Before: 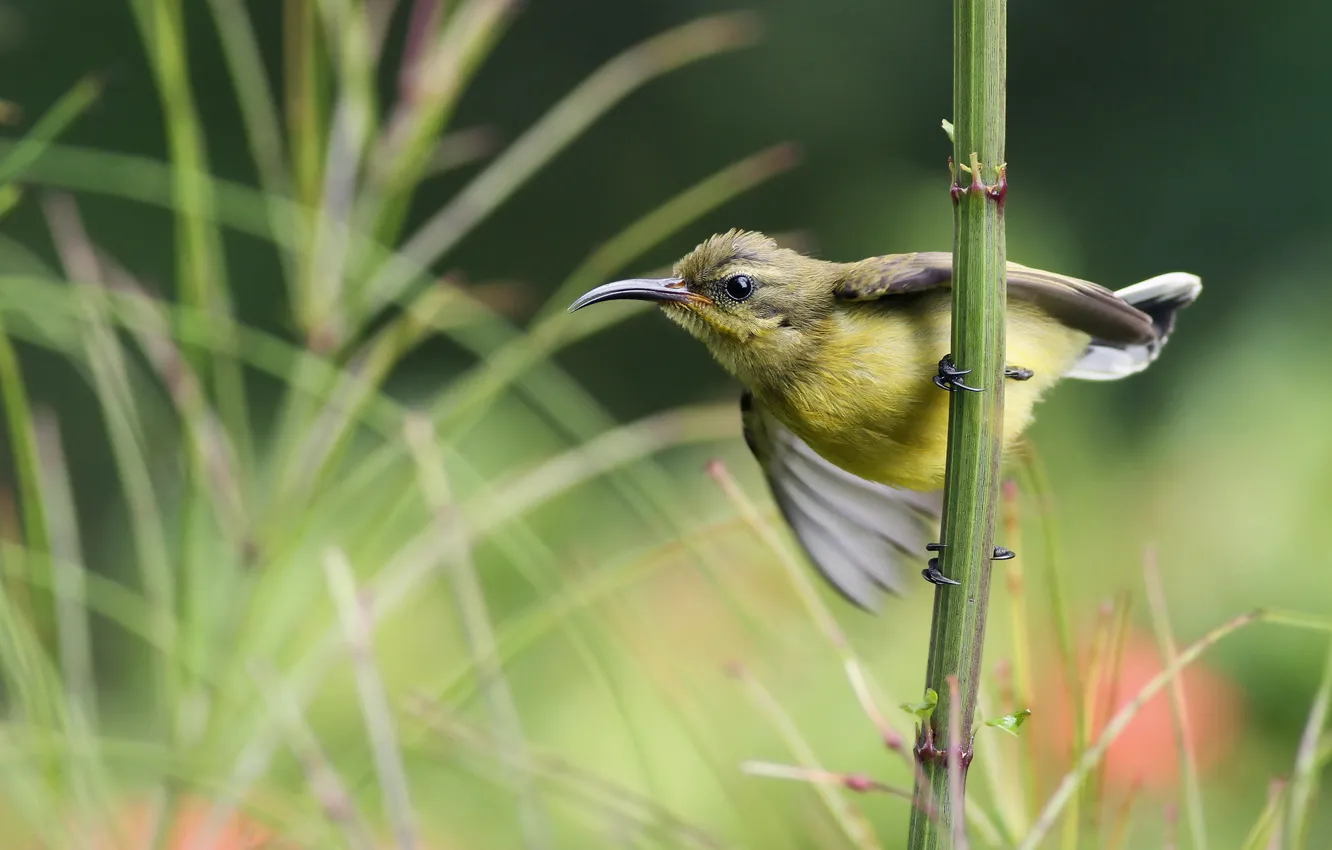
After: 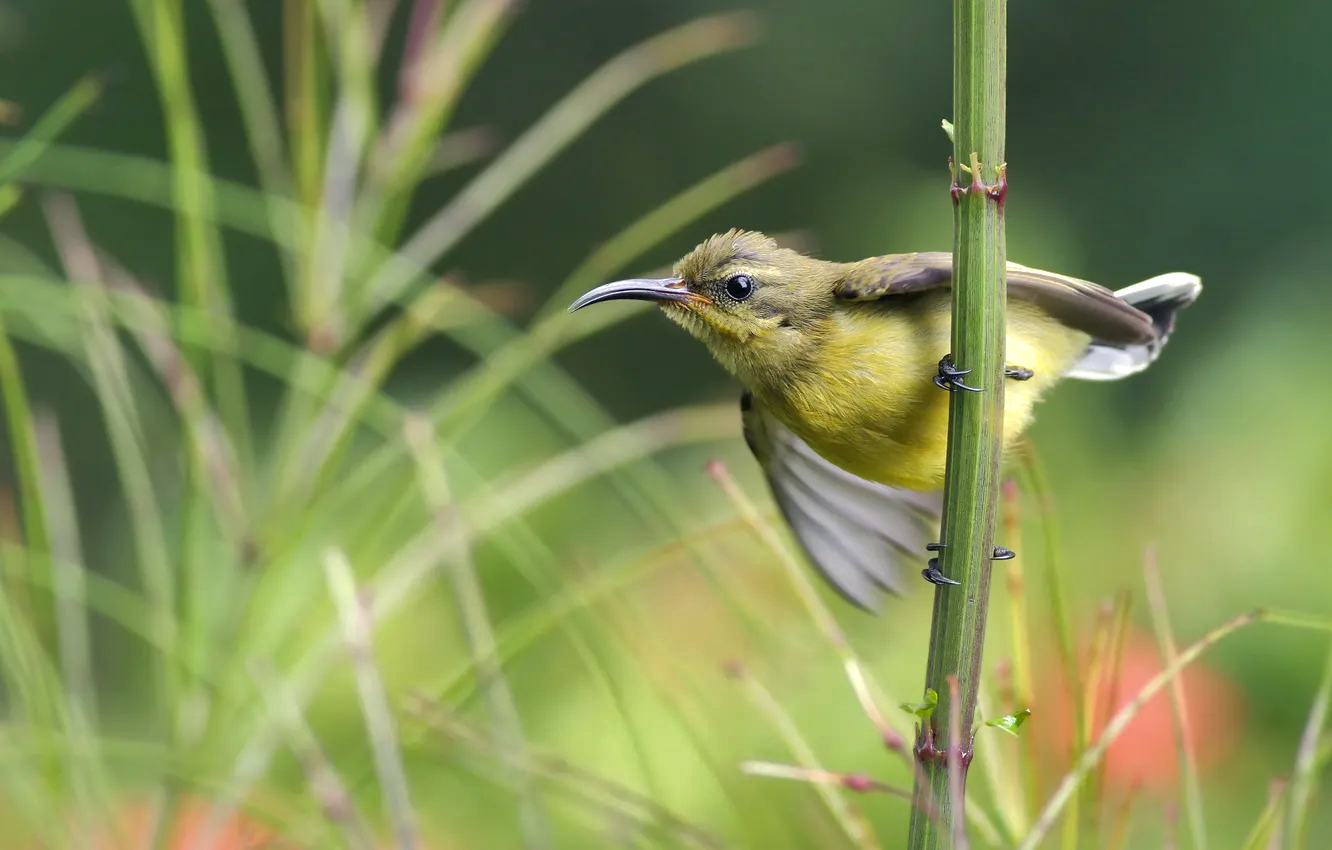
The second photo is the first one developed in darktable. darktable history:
shadows and highlights: highlights -59.81
exposure: exposure 0.3 EV, compensate highlight preservation false
